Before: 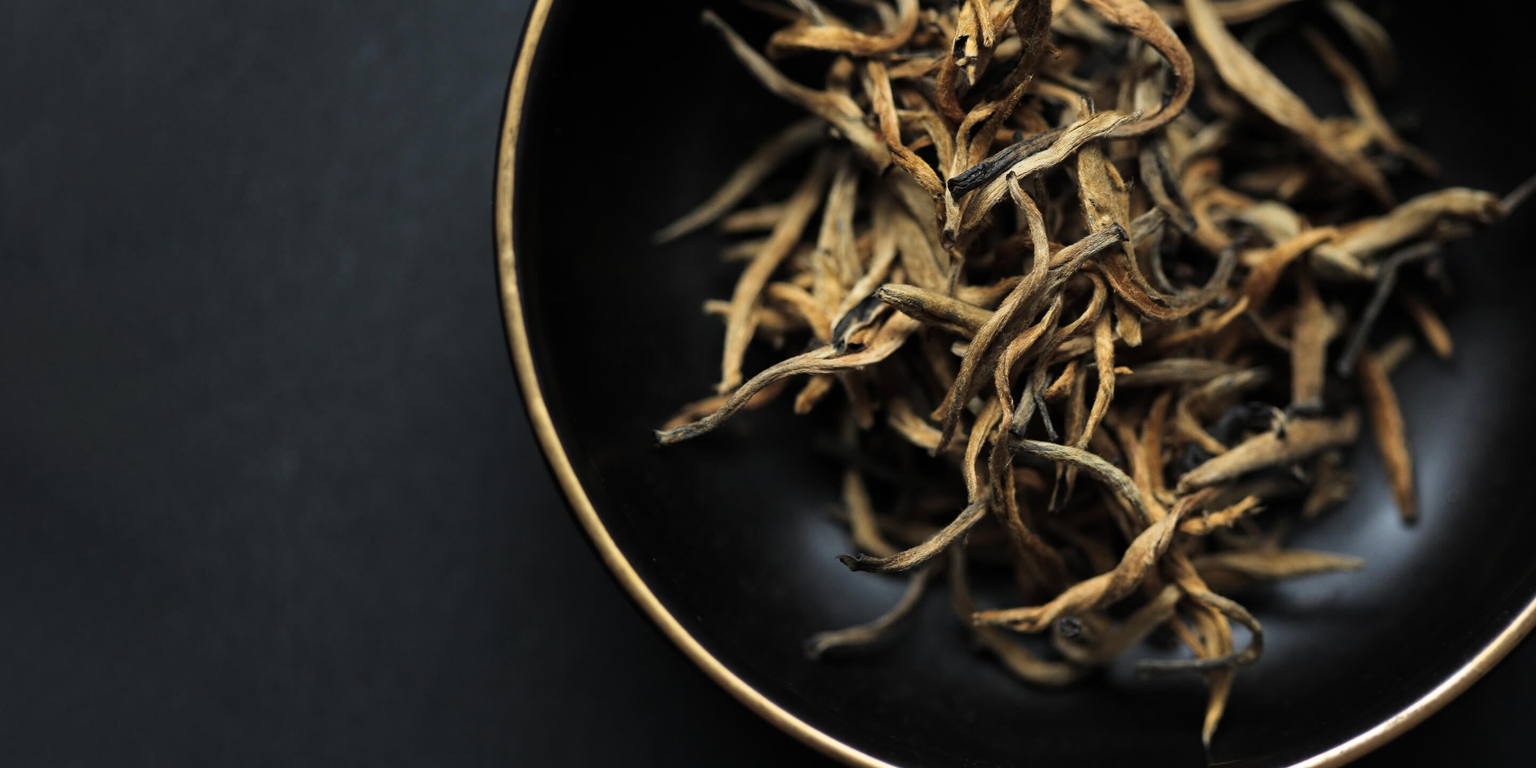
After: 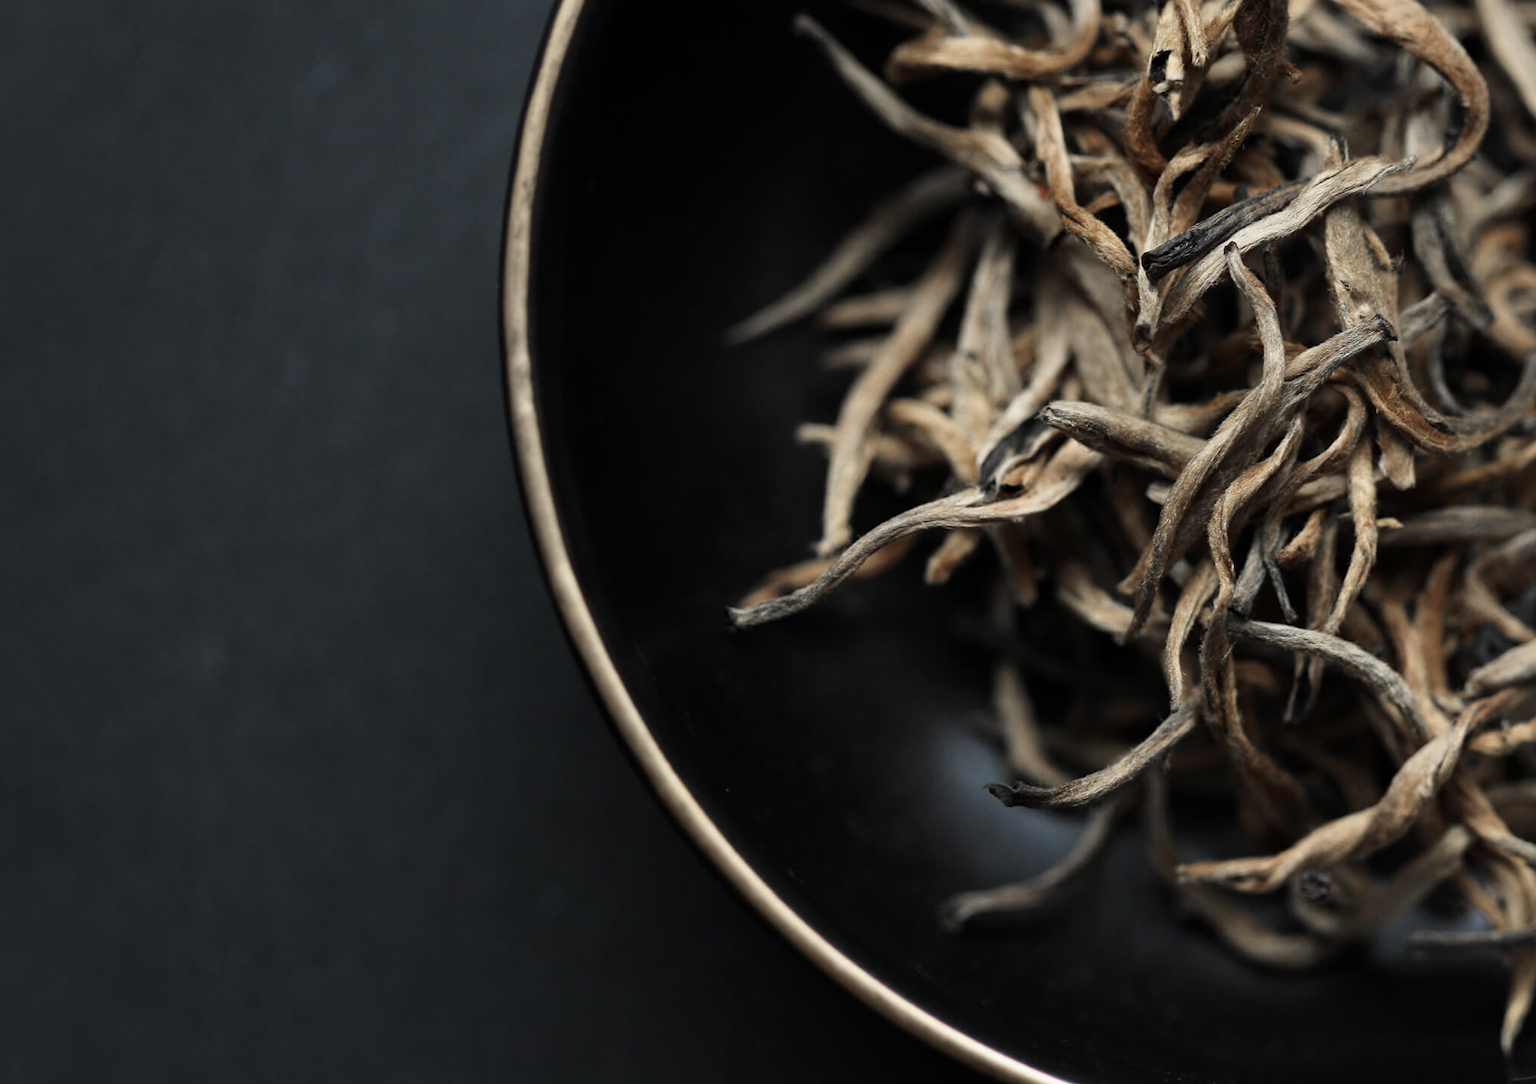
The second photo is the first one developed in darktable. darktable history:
color zones: curves: ch1 [(0, 0.708) (0.088, 0.648) (0.245, 0.187) (0.429, 0.326) (0.571, 0.498) (0.714, 0.5) (0.857, 0.5) (1, 0.708)]
crop and rotate: left 9.072%, right 20.091%
